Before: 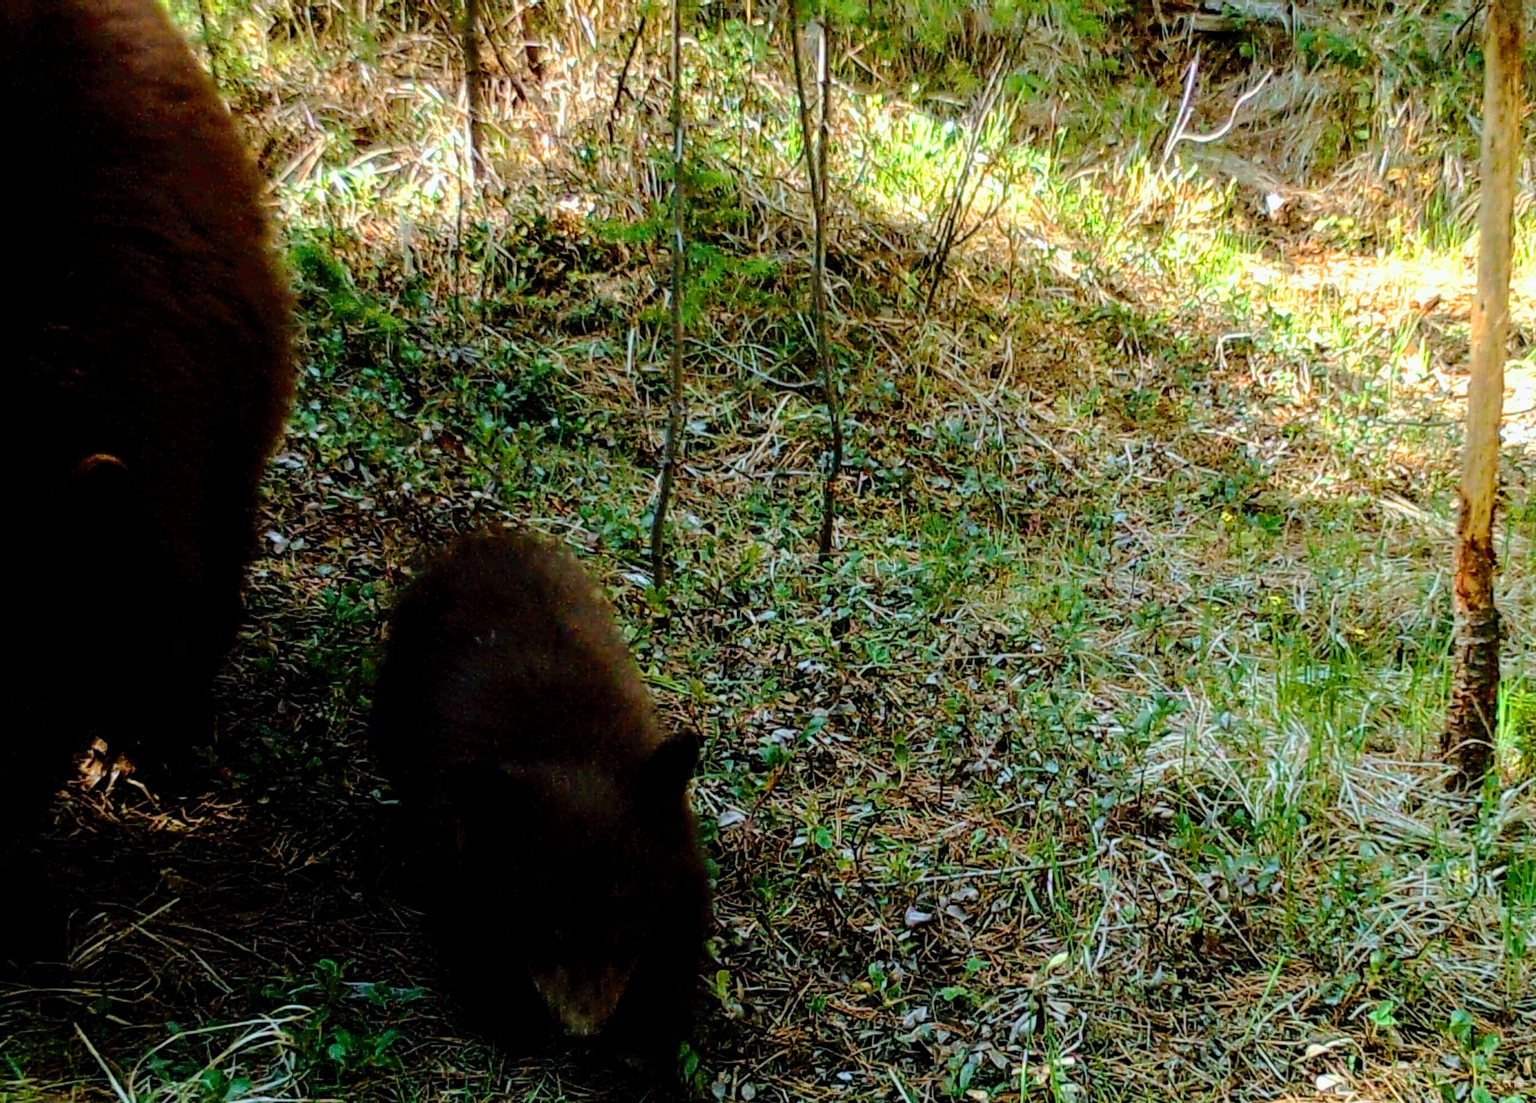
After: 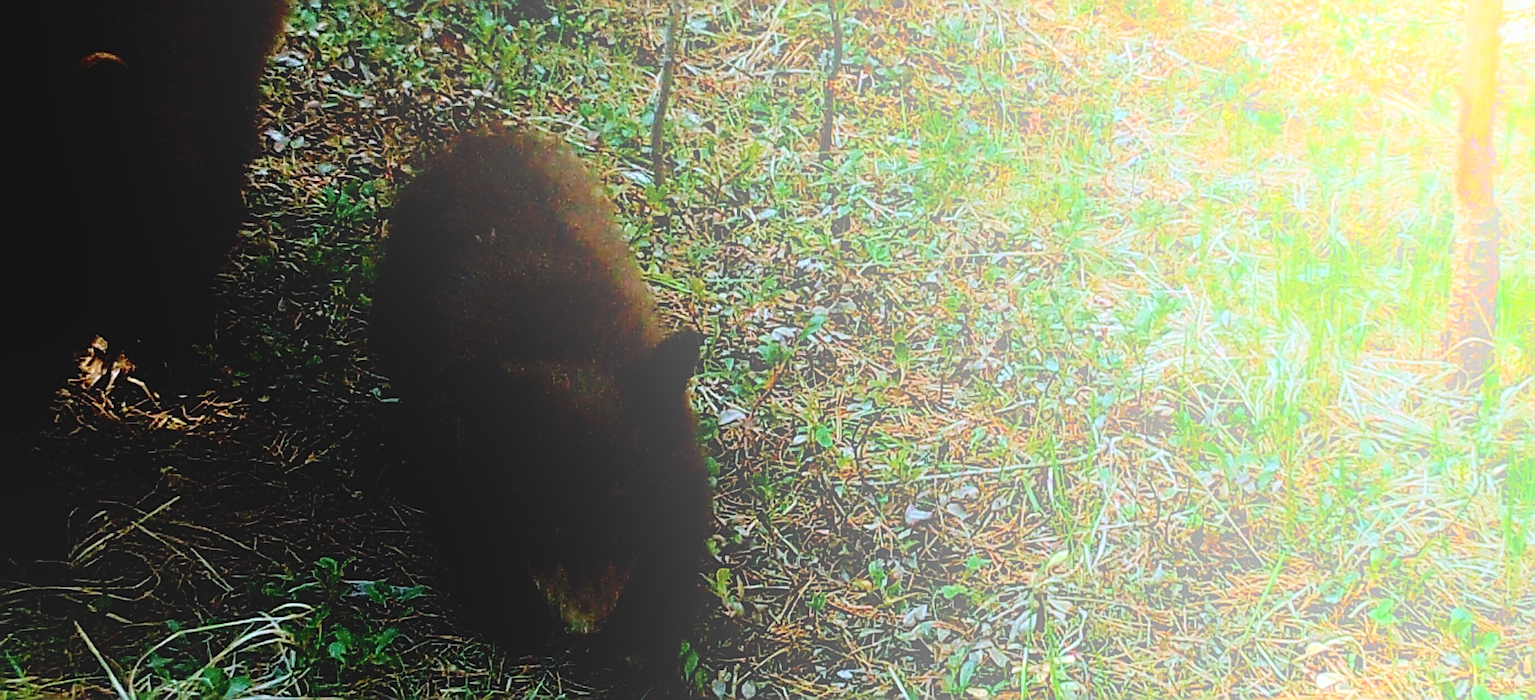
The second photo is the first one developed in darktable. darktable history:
bloom: size 70%, threshold 25%, strength 70%
sharpen: radius 2.584, amount 0.688
crop and rotate: top 36.435%
